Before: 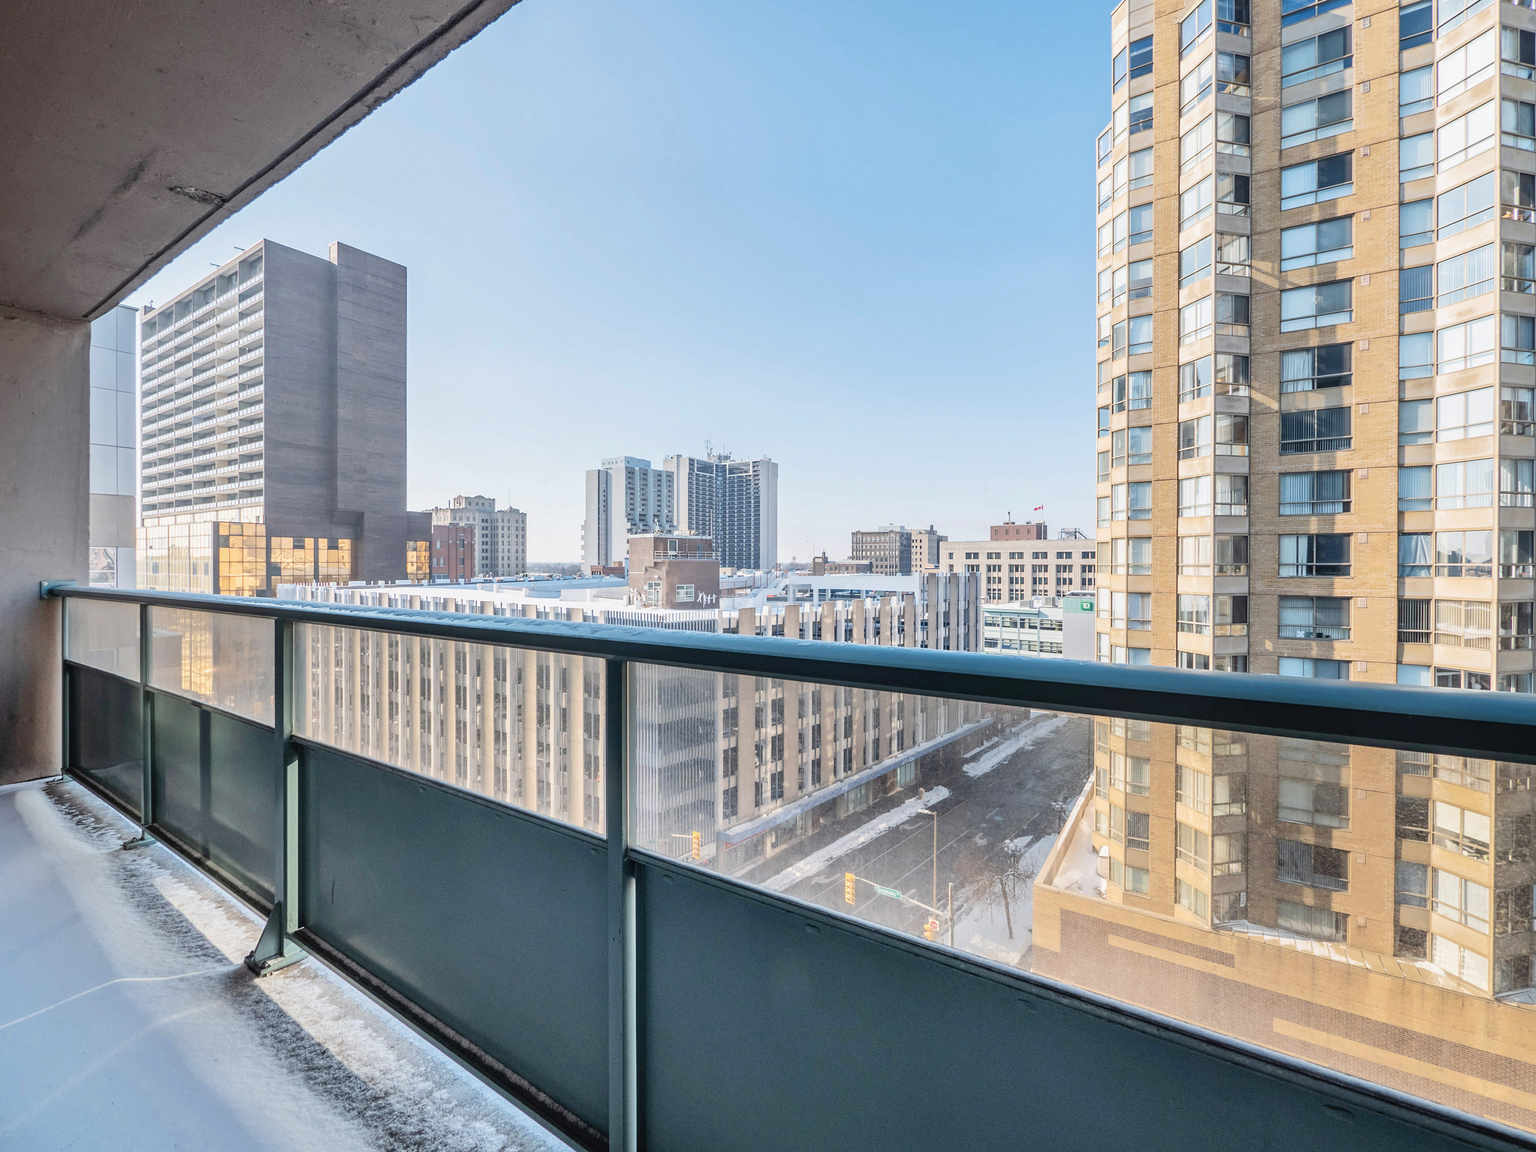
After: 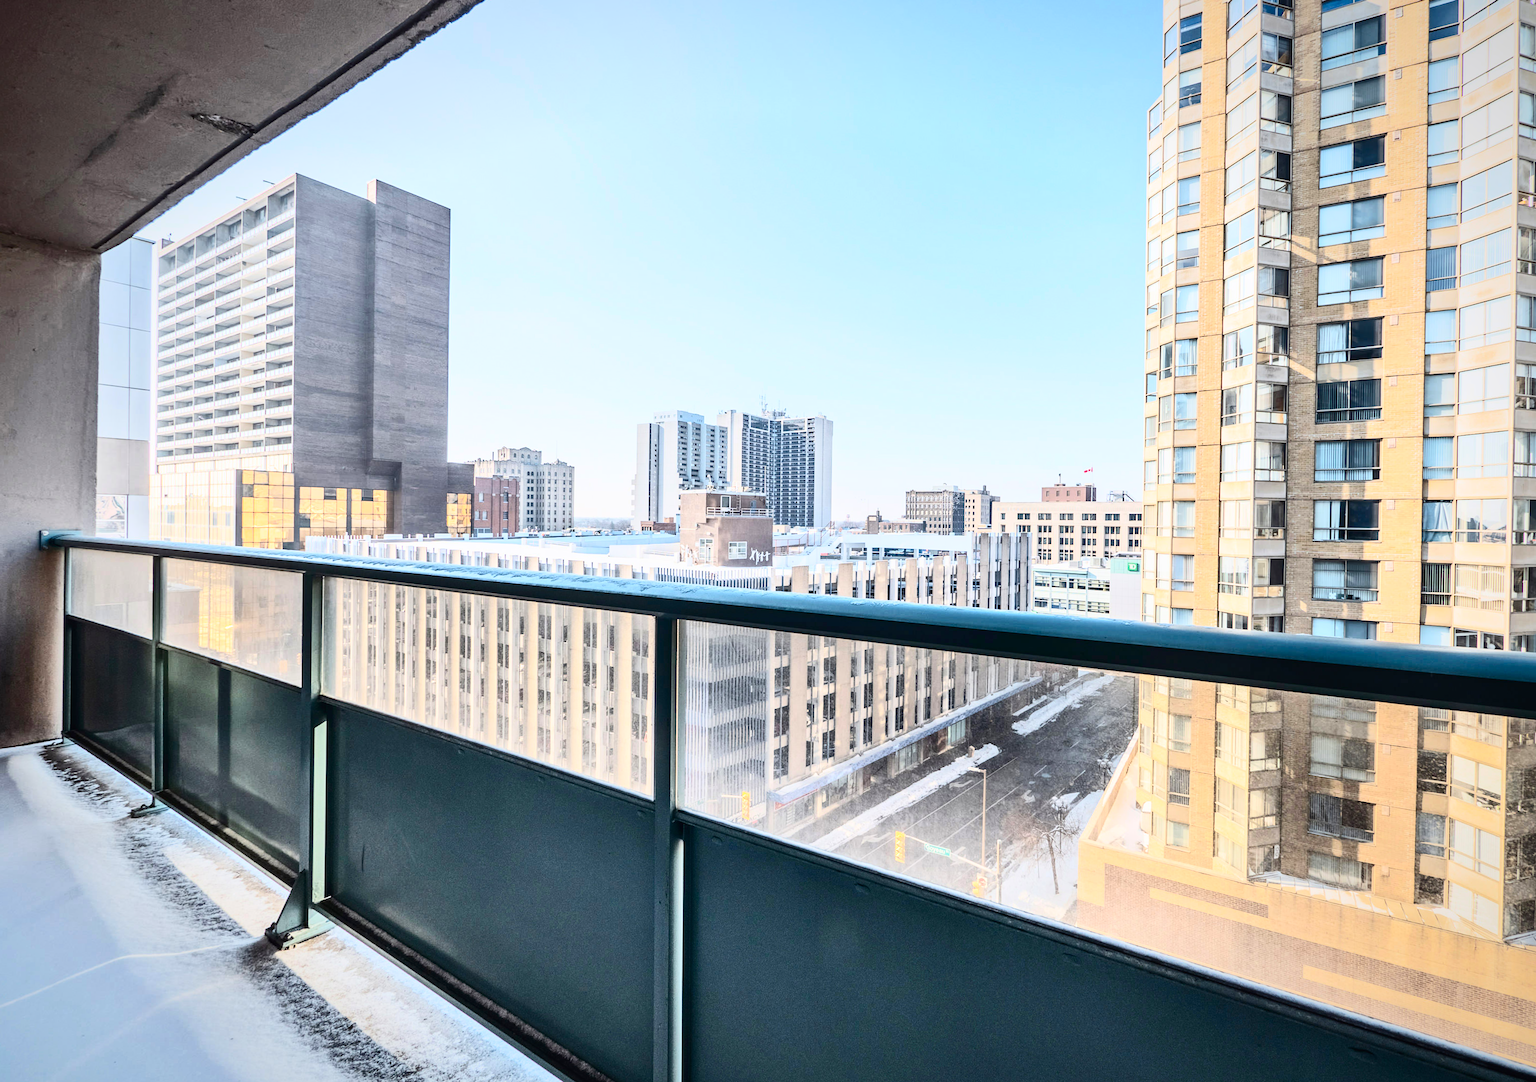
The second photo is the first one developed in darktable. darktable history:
contrast brightness saturation: contrast 0.4, brightness 0.1, saturation 0.21
tone equalizer: on, module defaults
rotate and perspective: rotation 0.679°, lens shift (horizontal) 0.136, crop left 0.009, crop right 0.991, crop top 0.078, crop bottom 0.95
vignetting: fall-off start 80.87%, fall-off radius 61.59%, brightness -0.384, saturation 0.007, center (0, 0.007), automatic ratio true, width/height ratio 1.418
